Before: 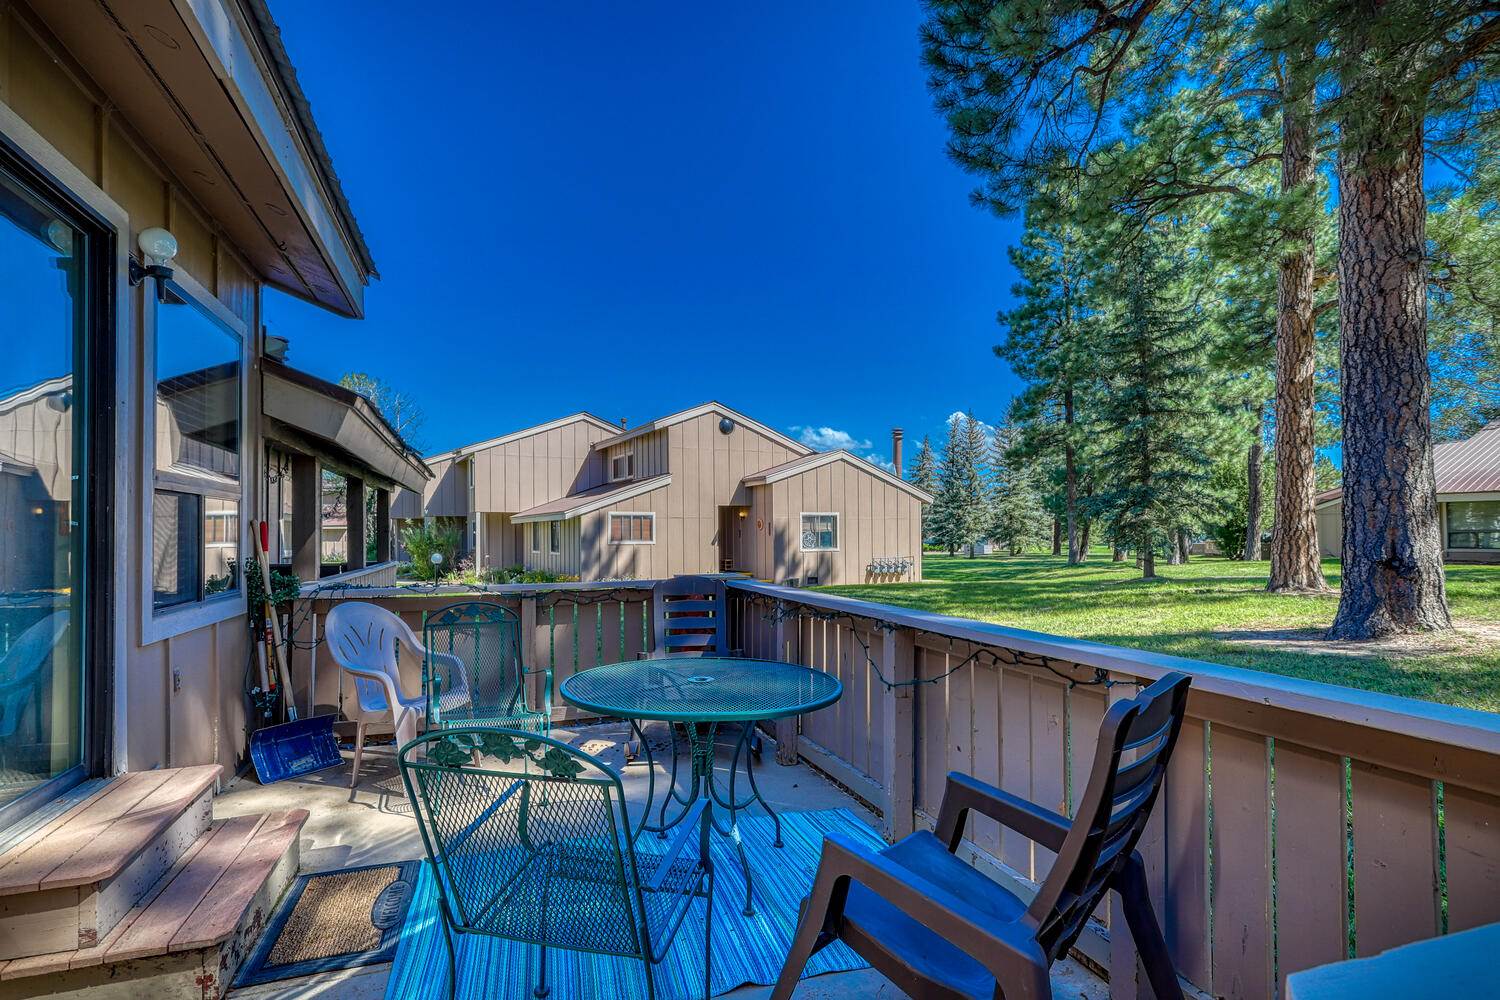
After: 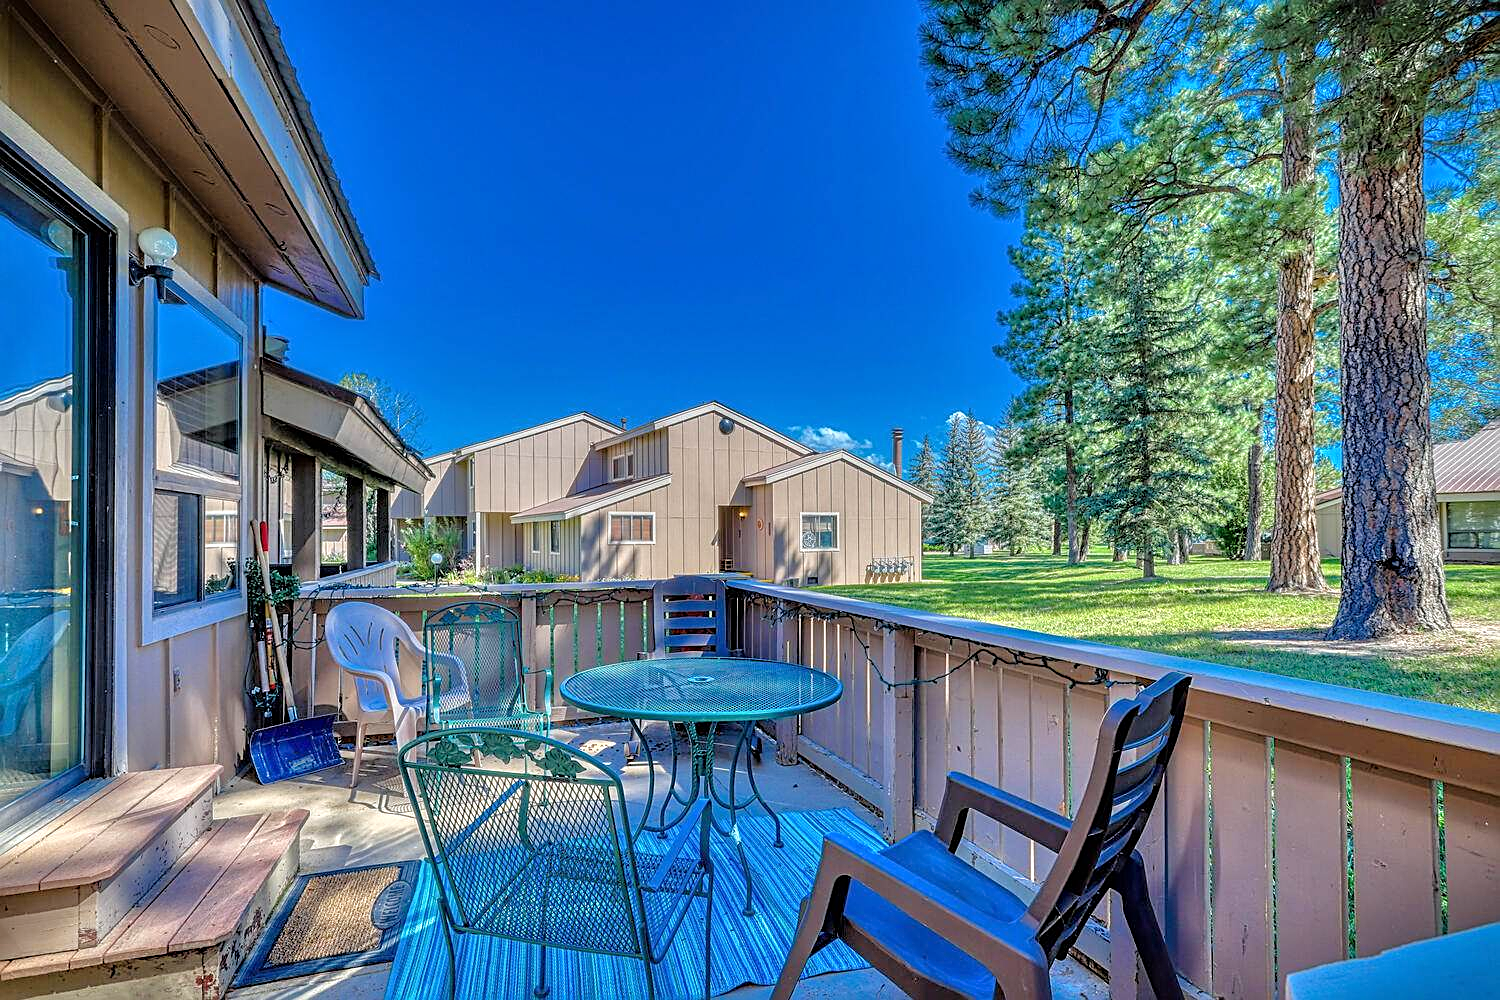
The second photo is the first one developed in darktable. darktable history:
tone equalizer: -7 EV 0.15 EV, -6 EV 0.6 EV, -5 EV 1.15 EV, -4 EV 1.33 EV, -3 EV 1.15 EV, -2 EV 0.6 EV, -1 EV 0.15 EV, mask exposure compensation -0.5 EV
sharpen: on, module defaults
